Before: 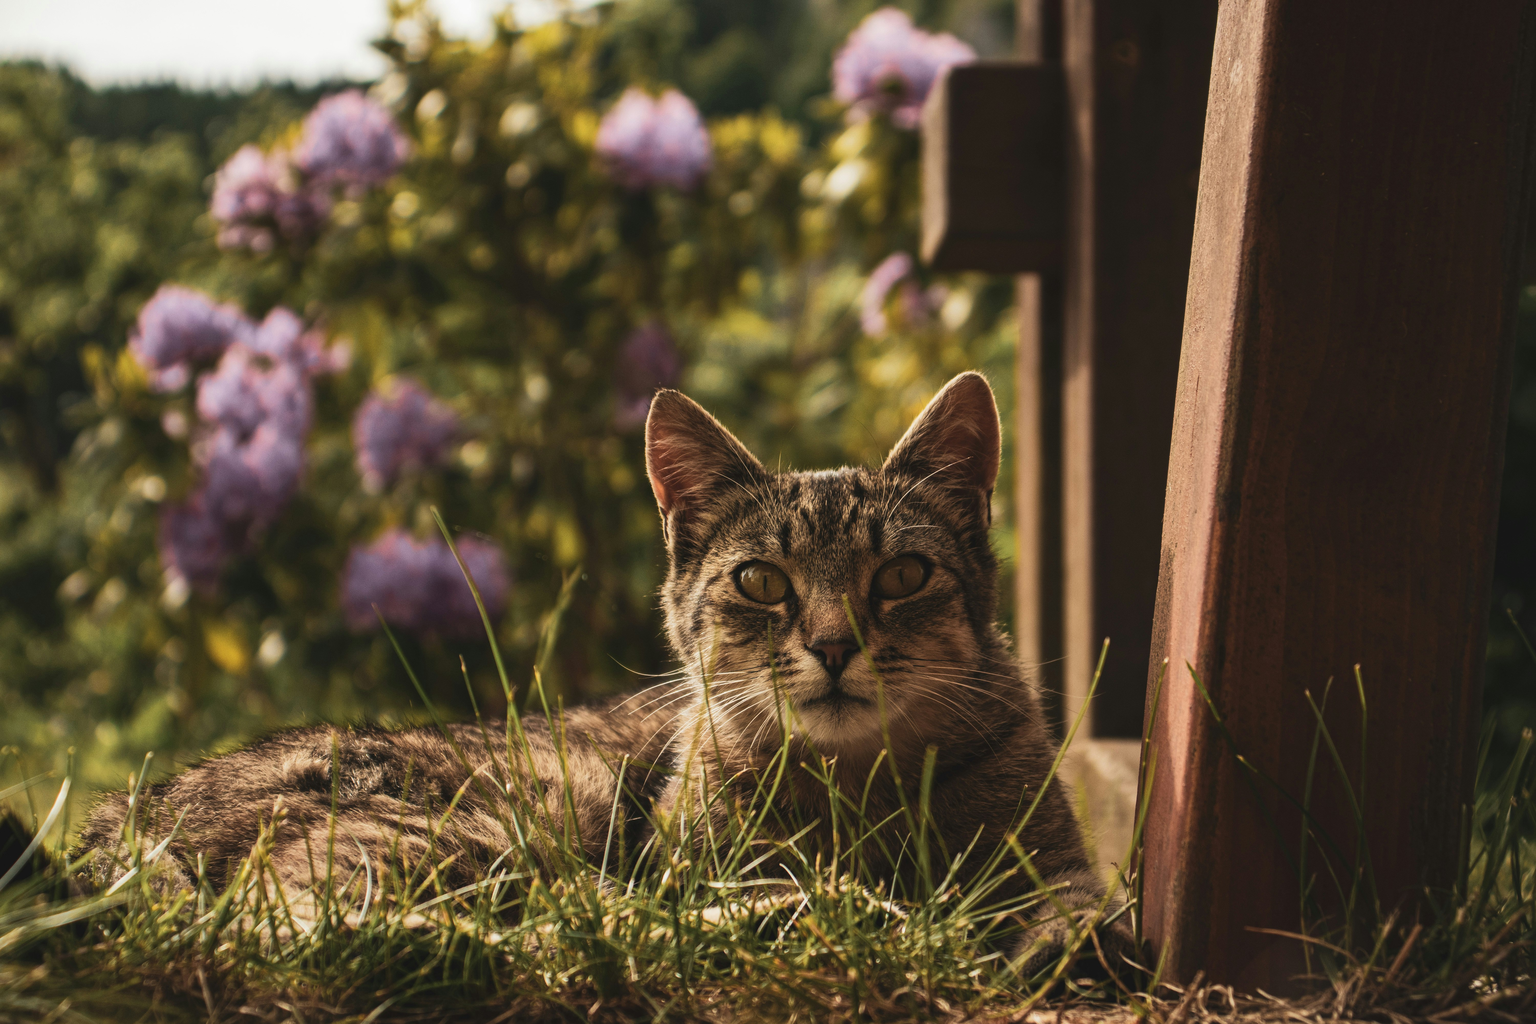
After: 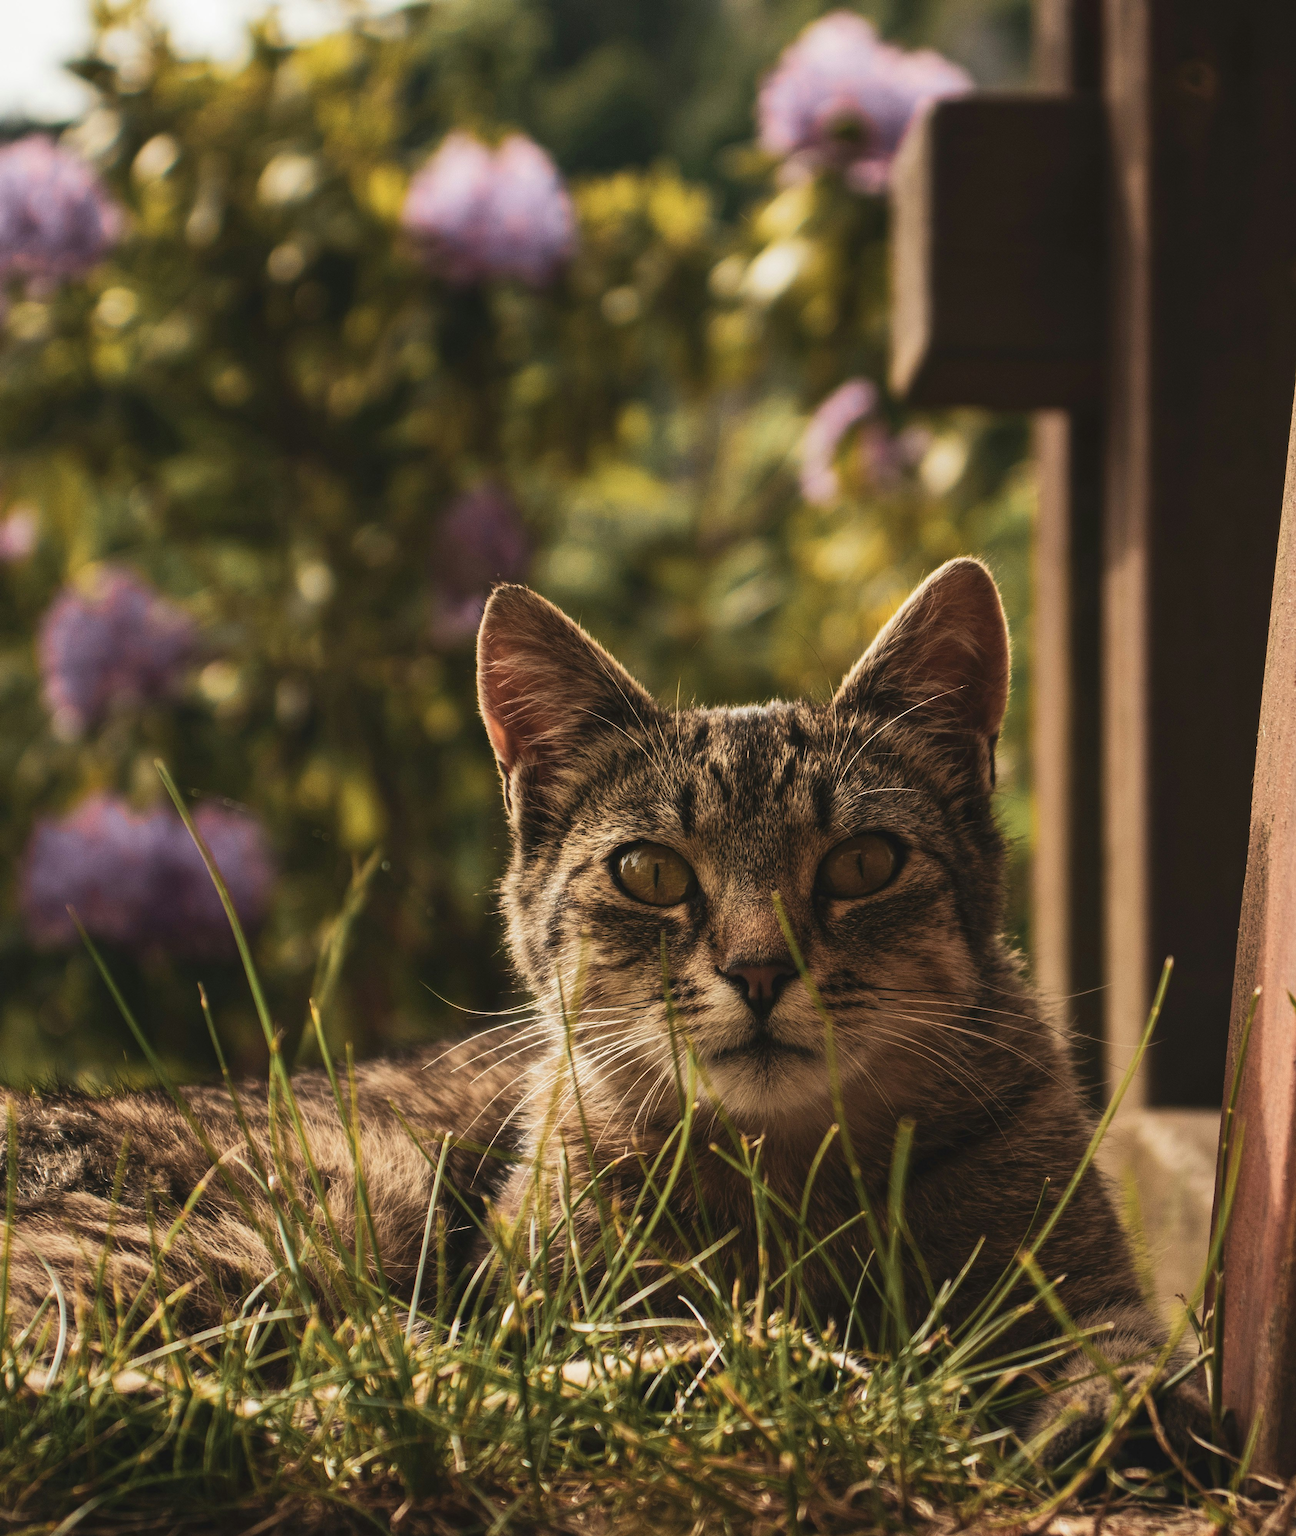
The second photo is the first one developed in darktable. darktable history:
crop: left 21.346%, right 22.398%
